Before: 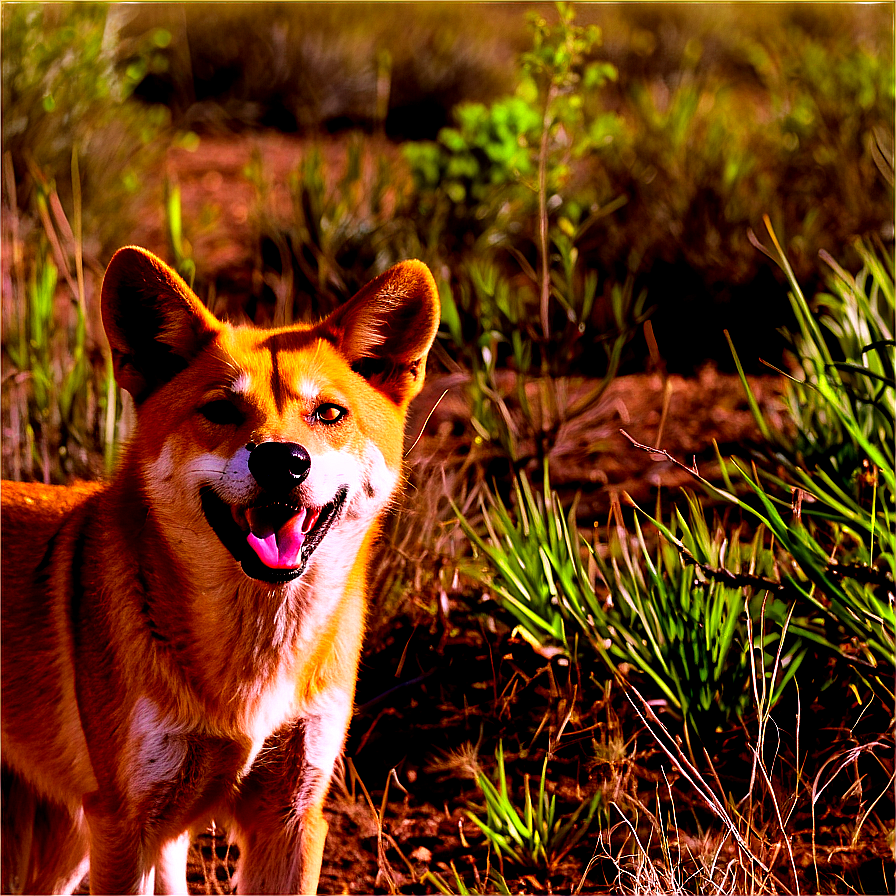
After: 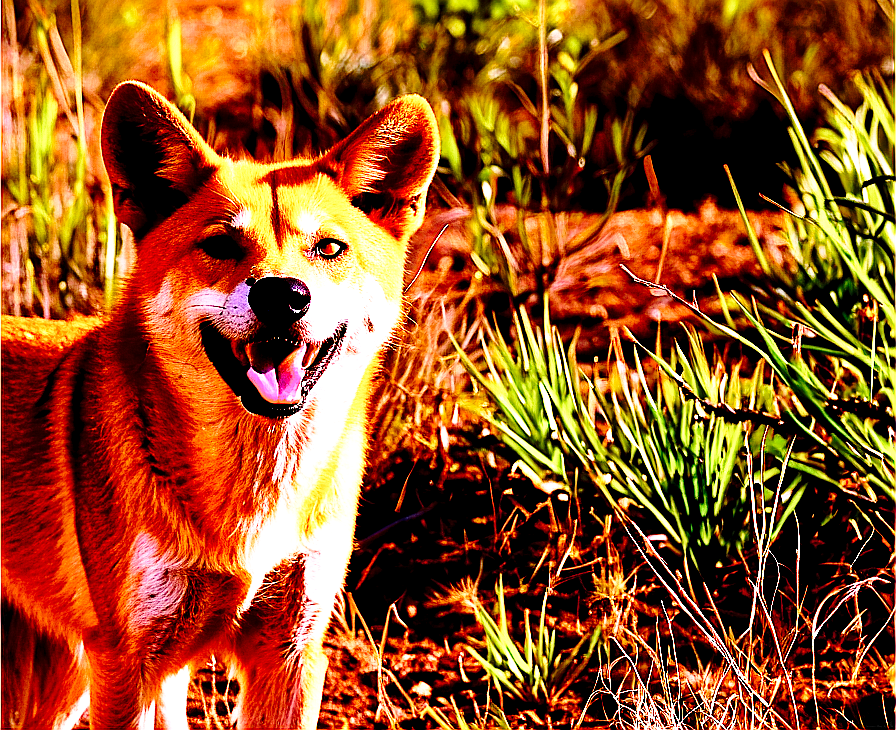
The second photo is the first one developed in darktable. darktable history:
exposure: exposure 1 EV, compensate highlight preservation false
sharpen: on, module defaults
base curve: curves: ch0 [(0, 0) (0.028, 0.03) (0.121, 0.232) (0.46, 0.748) (0.859, 0.968) (1, 1)], preserve colors none
crop and rotate: top 18.507%
